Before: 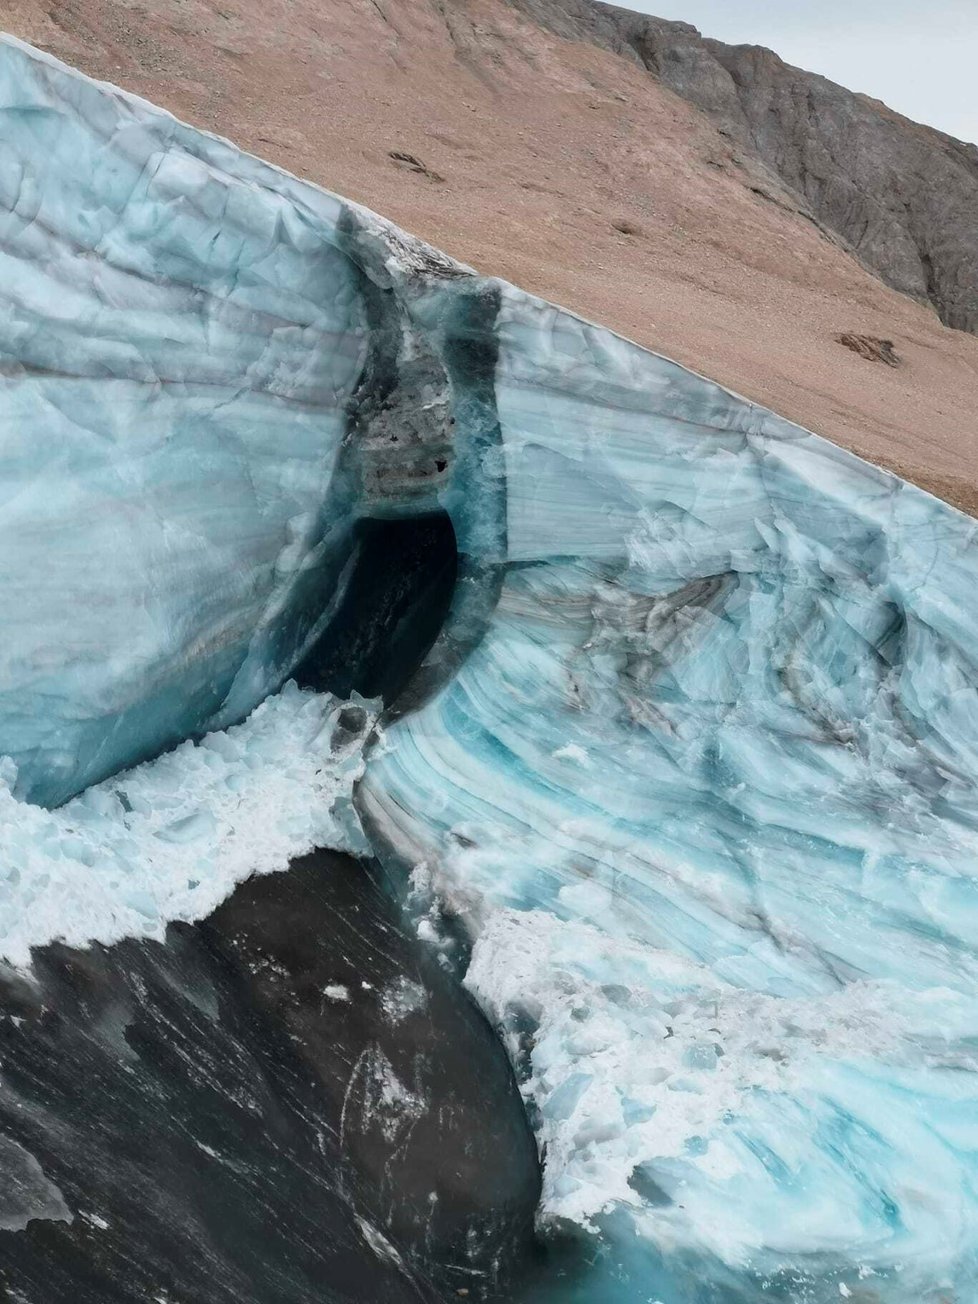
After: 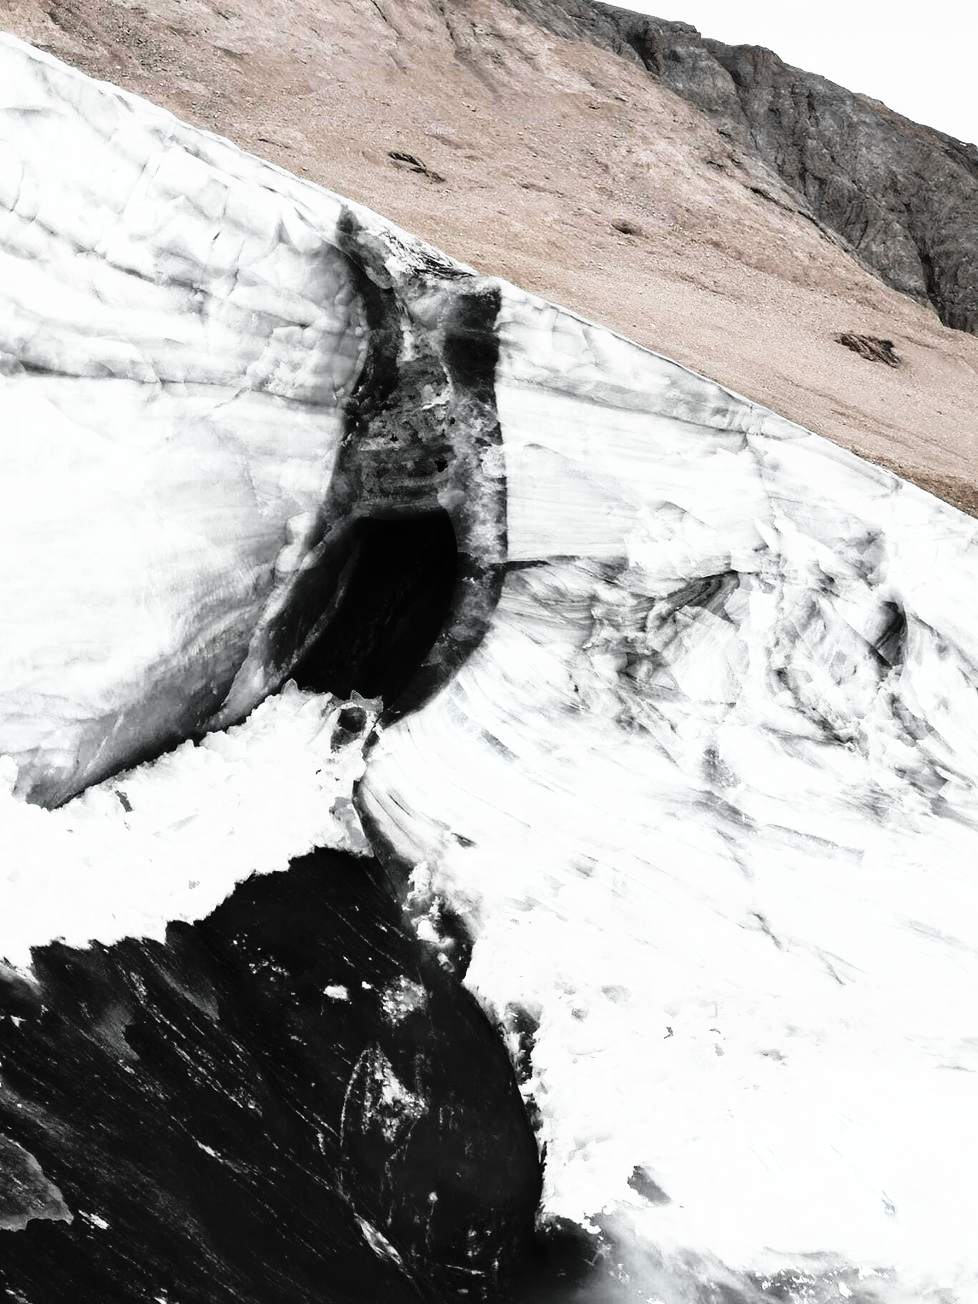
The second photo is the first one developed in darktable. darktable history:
tone curve: curves: ch0 [(0, 0) (0.003, 0.003) (0.011, 0.006) (0.025, 0.01) (0.044, 0.015) (0.069, 0.02) (0.1, 0.027) (0.136, 0.036) (0.177, 0.05) (0.224, 0.07) (0.277, 0.12) (0.335, 0.208) (0.399, 0.334) (0.468, 0.473) (0.543, 0.636) (0.623, 0.795) (0.709, 0.907) (0.801, 0.97) (0.898, 0.989) (1, 1)], preserve colors none
color zones: curves: ch0 [(0, 0.613) (0.01, 0.613) (0.245, 0.448) (0.498, 0.529) (0.642, 0.665) (0.879, 0.777) (0.99, 0.613)]; ch1 [(0, 0.035) (0.121, 0.189) (0.259, 0.197) (0.415, 0.061) (0.589, 0.022) (0.732, 0.022) (0.857, 0.026) (0.991, 0.053)]
